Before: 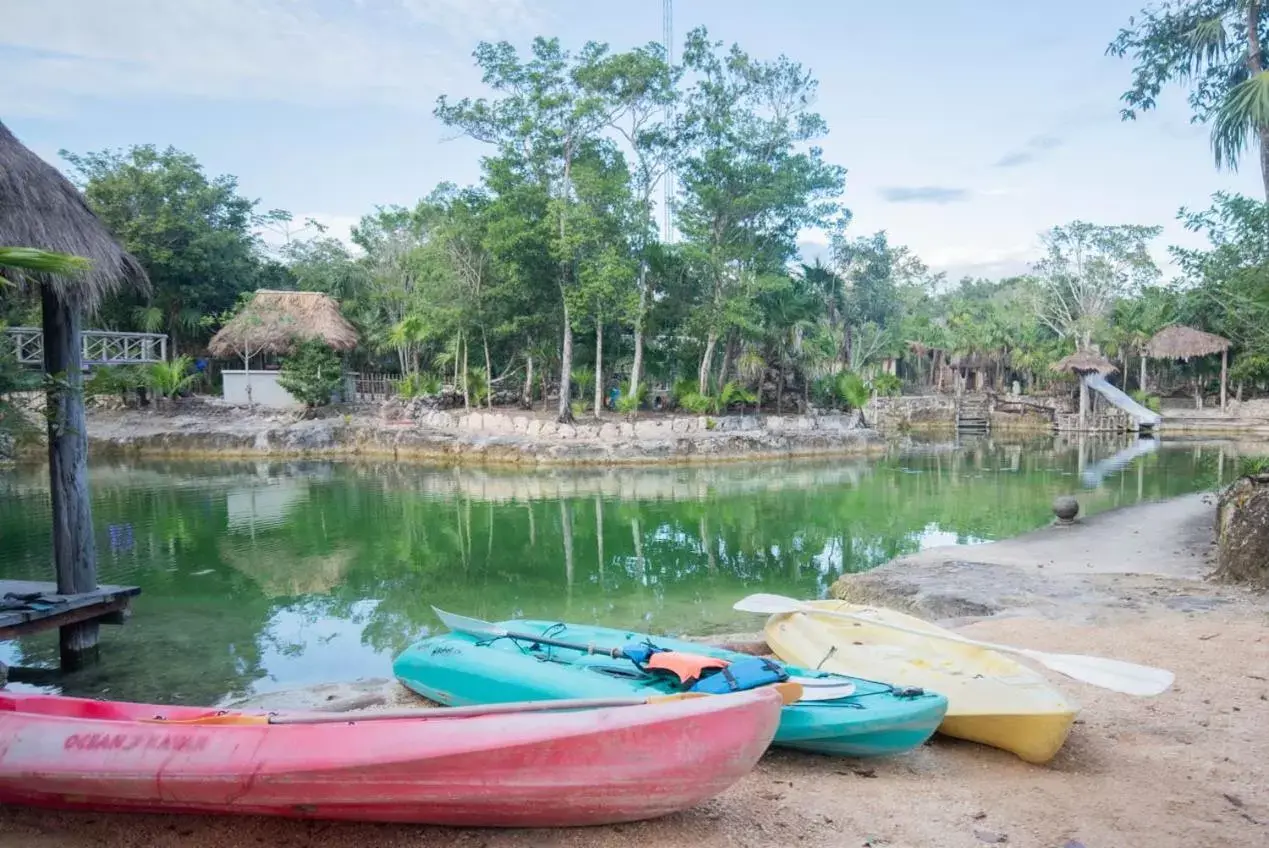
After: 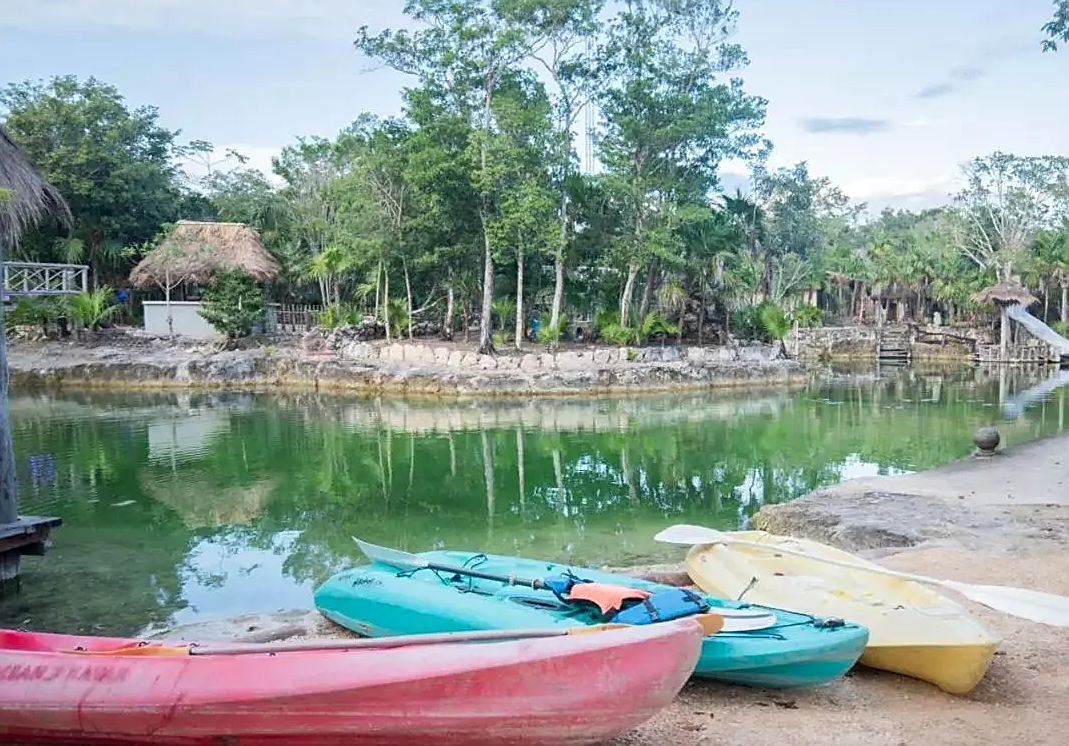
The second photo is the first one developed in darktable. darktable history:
local contrast: mode bilateral grid, contrast 20, coarseness 50, detail 119%, midtone range 0.2
crop: left 6.227%, top 8.18%, right 9.531%, bottom 3.802%
sharpen: on, module defaults
